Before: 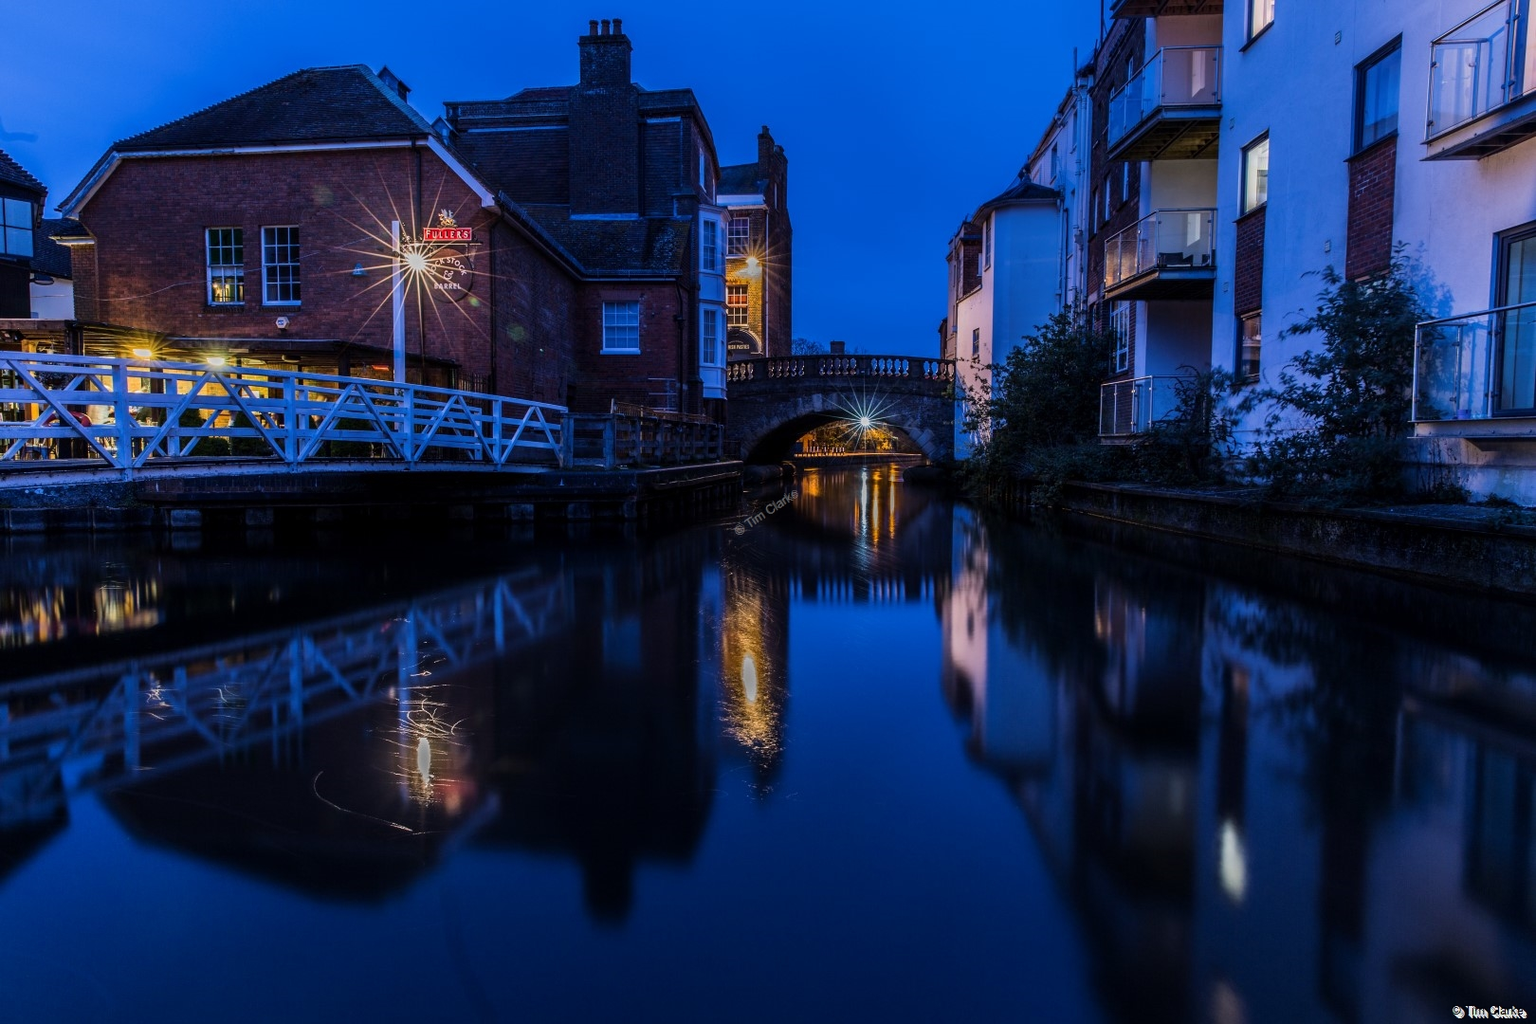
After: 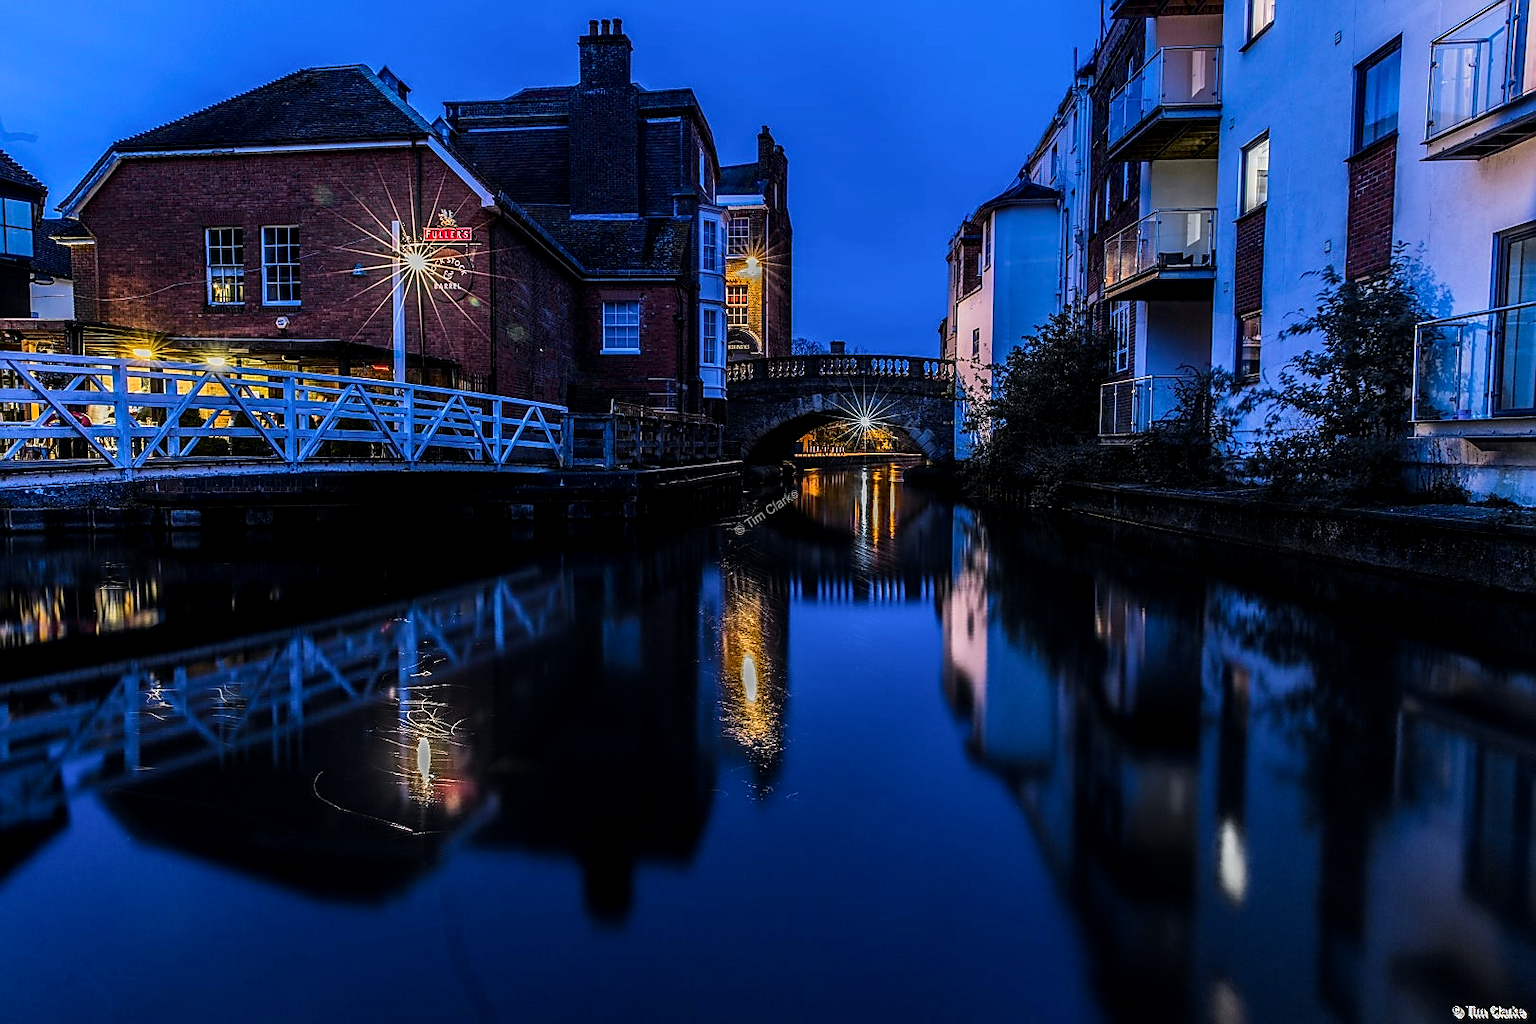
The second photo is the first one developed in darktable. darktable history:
tone curve: curves: ch0 [(0, 0) (0.071, 0.058) (0.266, 0.268) (0.498, 0.542) (0.766, 0.807) (1, 0.983)]; ch1 [(0, 0) (0.346, 0.307) (0.408, 0.387) (0.463, 0.465) (0.482, 0.493) (0.502, 0.499) (0.517, 0.505) (0.55, 0.554) (0.597, 0.61) (0.651, 0.698) (1, 1)]; ch2 [(0, 0) (0.346, 0.34) (0.434, 0.46) (0.485, 0.494) (0.5, 0.498) (0.509, 0.517) (0.526, 0.539) (0.583, 0.603) (0.625, 0.659) (1, 1)], color space Lab, independent channels, preserve colors none
sharpen: radius 1.4, amount 1.25, threshold 0.7
local contrast: on, module defaults
